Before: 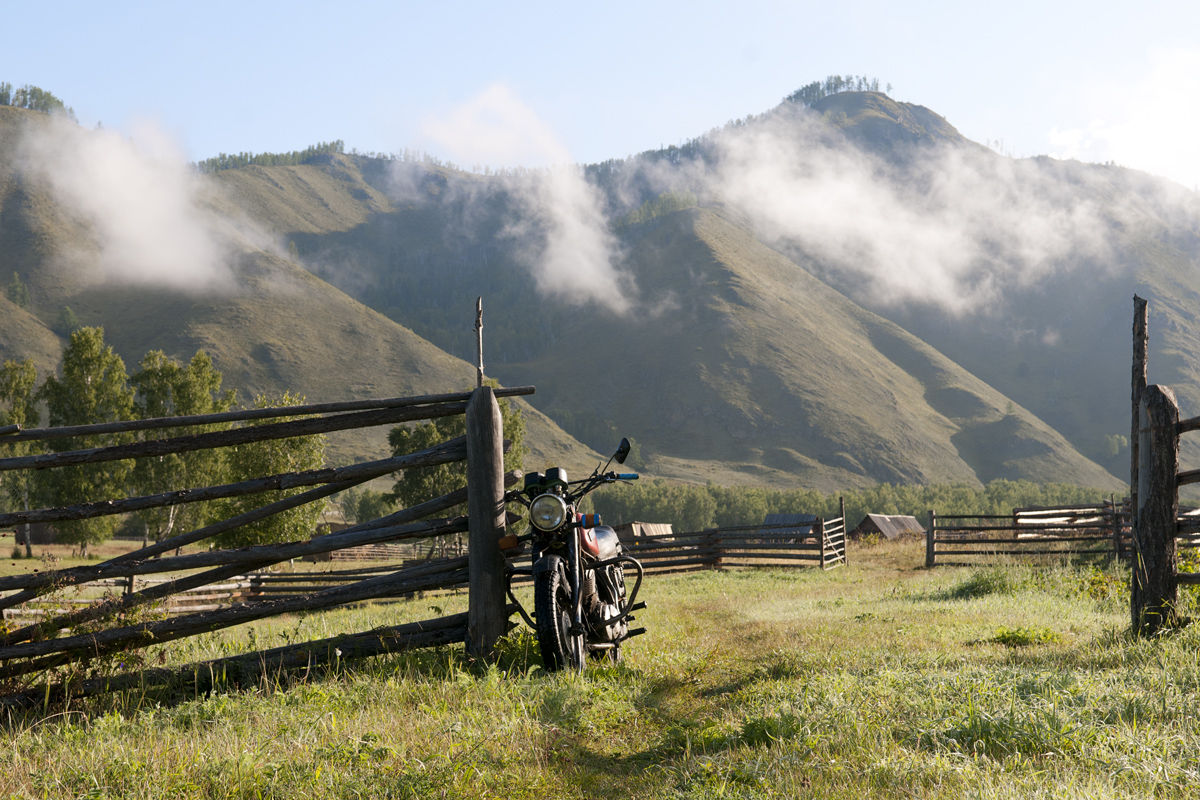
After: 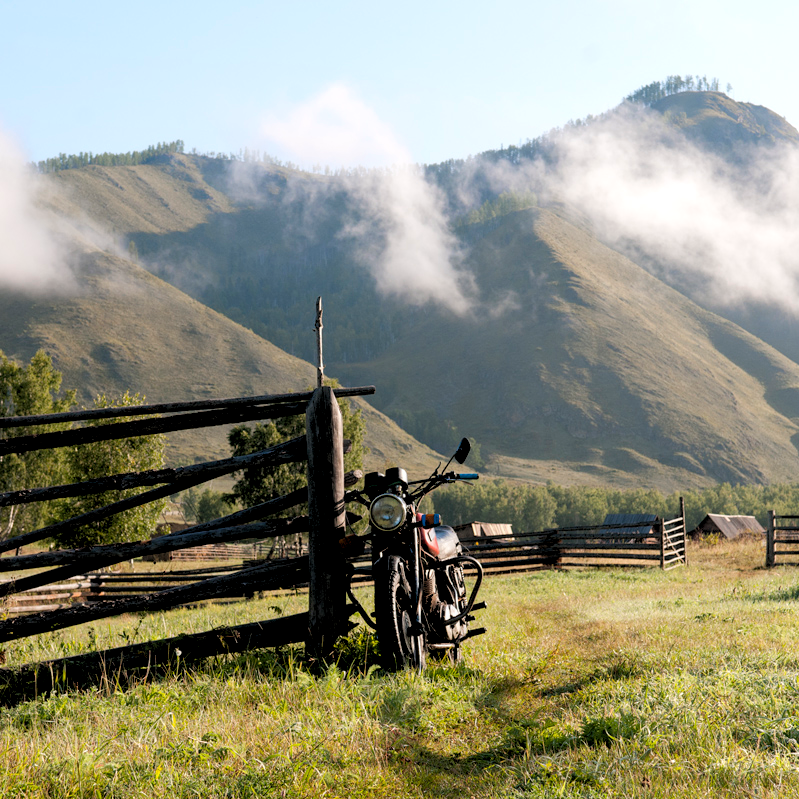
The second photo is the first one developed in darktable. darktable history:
crop and rotate: left 13.409%, right 19.924%
rgb levels: levels [[0.013, 0.434, 0.89], [0, 0.5, 1], [0, 0.5, 1]]
local contrast: highlights 61%, shadows 106%, detail 107%, midtone range 0.529
